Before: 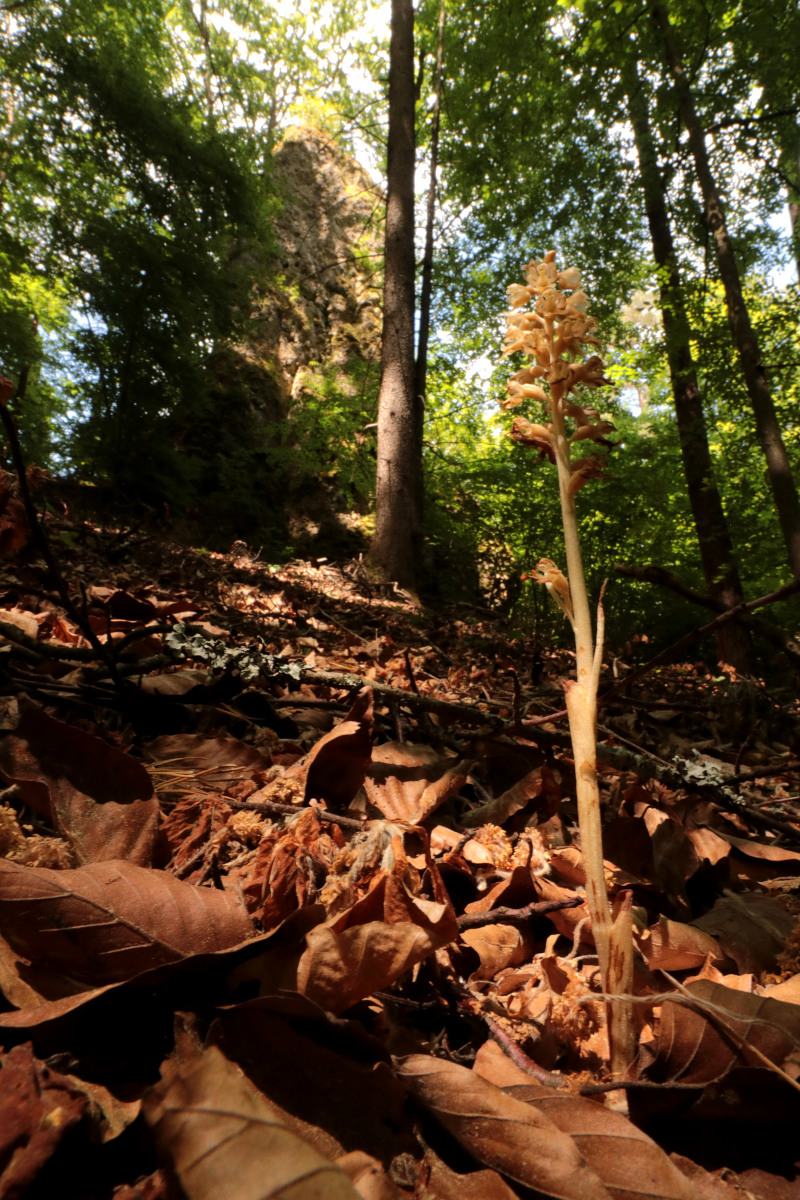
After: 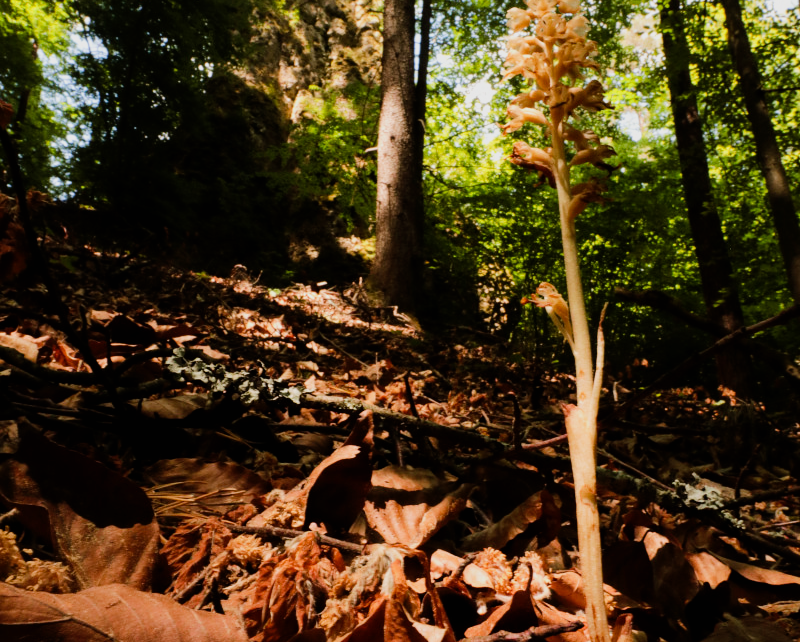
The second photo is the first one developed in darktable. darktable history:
sigmoid: on, module defaults
crop and rotate: top 23.043%, bottom 23.437%
exposure: black level correction 0, exposure 0.3 EV, compensate highlight preservation false
